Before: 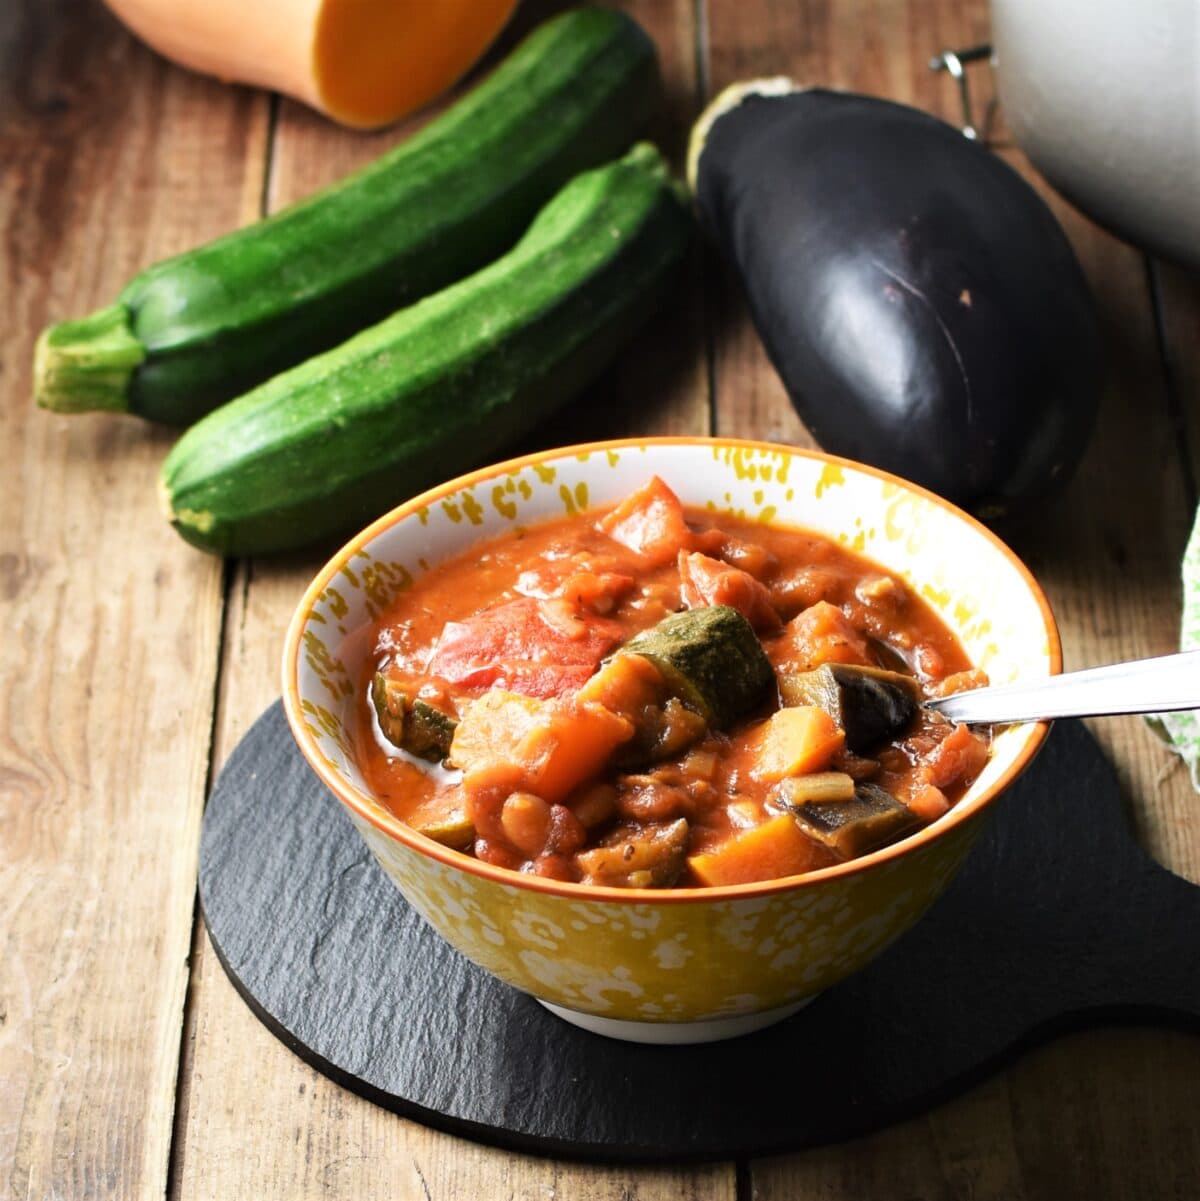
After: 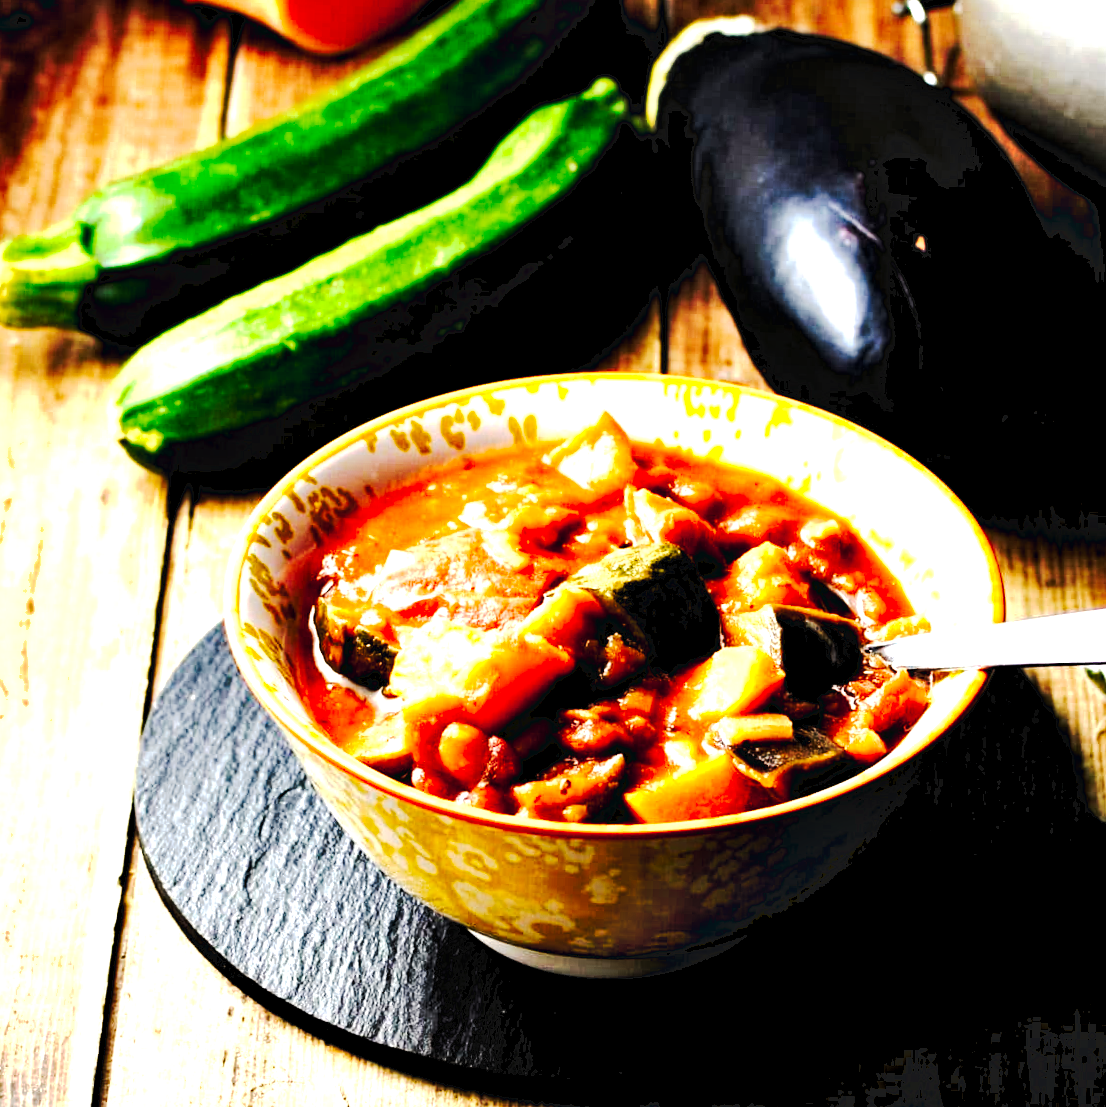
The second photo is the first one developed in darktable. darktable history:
shadows and highlights: radius 44.78, white point adjustment 6.64, compress 79.65%, highlights color adjustment 78.42%, soften with gaussian
crop and rotate: angle -1.96°, left 3.097%, top 4.154%, right 1.586%, bottom 0.529%
rgb levels: levels [[0.01, 0.419, 0.839], [0, 0.5, 1], [0, 0.5, 1]]
tone curve: curves: ch0 [(0, 0) (0.003, 0.043) (0.011, 0.043) (0.025, 0.035) (0.044, 0.042) (0.069, 0.035) (0.1, 0.03) (0.136, 0.017) (0.177, 0.03) (0.224, 0.06) (0.277, 0.118) (0.335, 0.189) (0.399, 0.297) (0.468, 0.483) (0.543, 0.631) (0.623, 0.746) (0.709, 0.823) (0.801, 0.944) (0.898, 0.966) (1, 1)], preserve colors none
local contrast: highlights 100%, shadows 100%, detail 120%, midtone range 0.2
haze removal: strength 0.29, distance 0.25, compatibility mode true, adaptive false
white balance: red 1.009, blue 0.985
